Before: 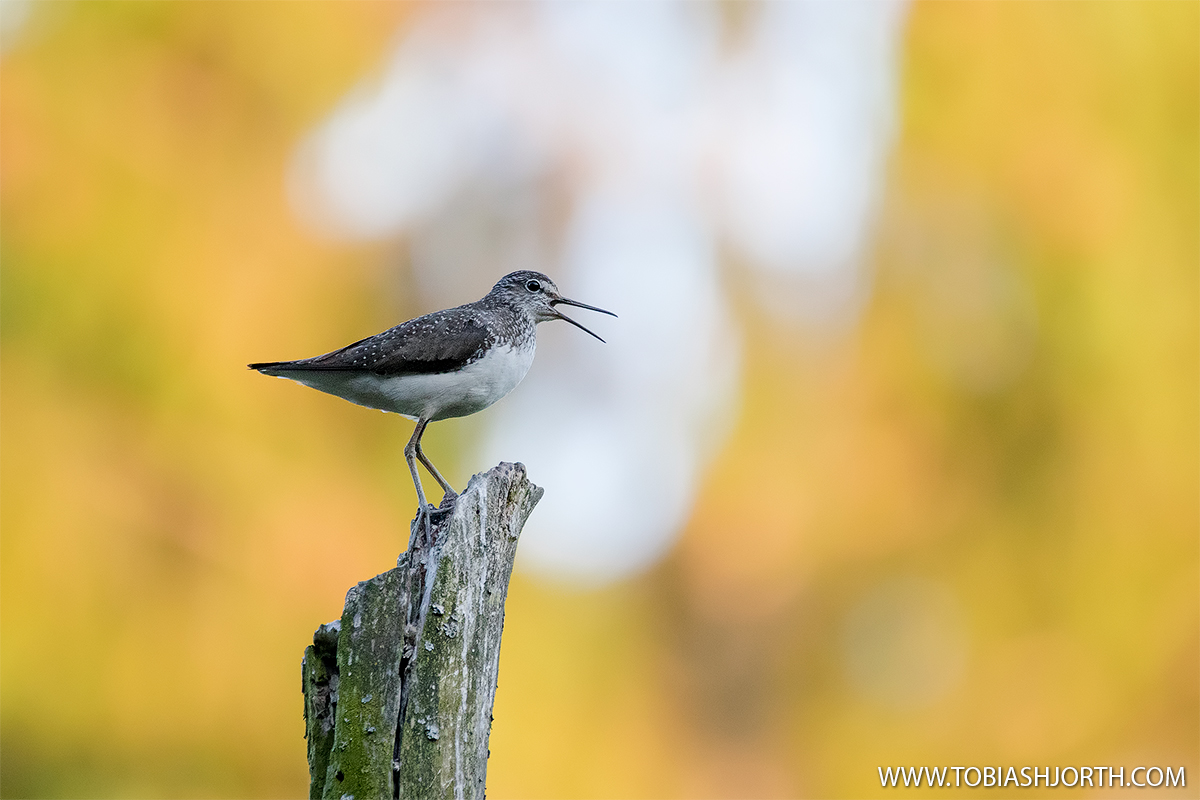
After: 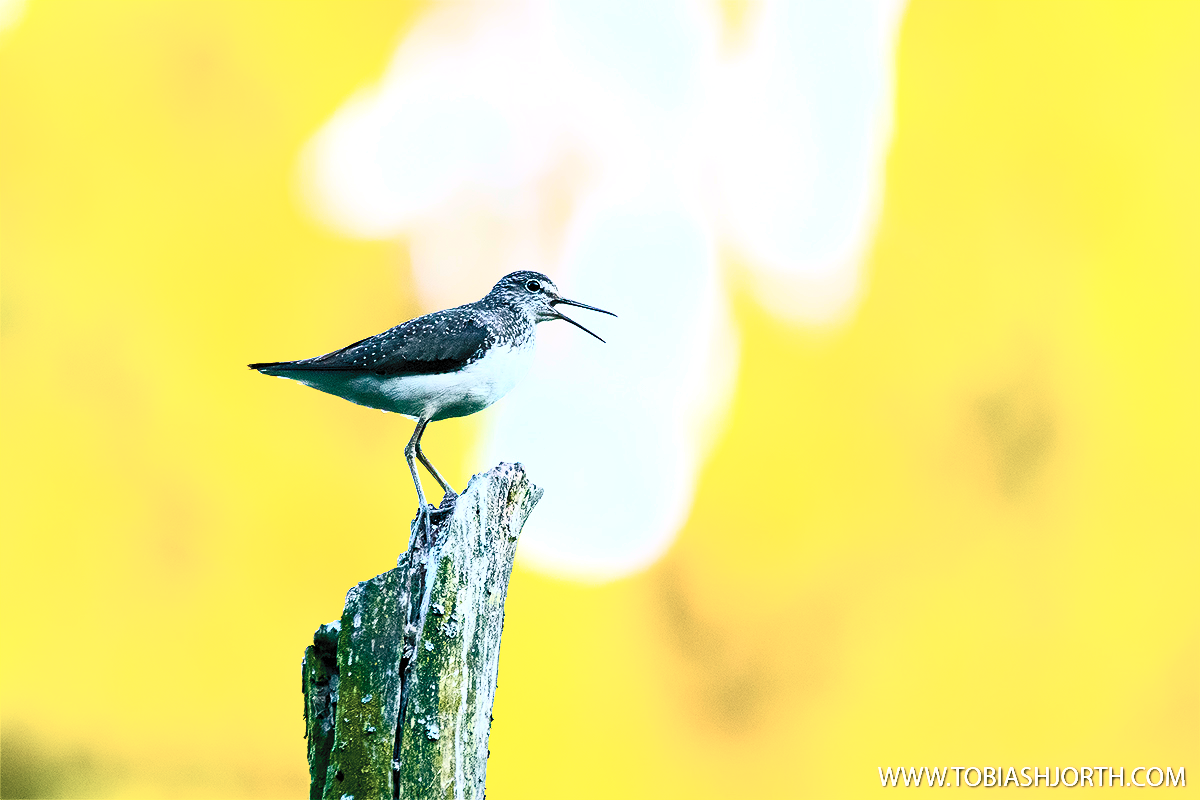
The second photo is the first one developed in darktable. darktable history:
color balance rgb: shadows lift › luminance -28.407%, shadows lift › chroma 10.107%, shadows lift › hue 228.35°, linear chroma grading › global chroma 42.202%, perceptual saturation grading › global saturation 66.127%, perceptual saturation grading › highlights 49.48%, perceptual saturation grading › shadows 29.683%, perceptual brilliance grading › global brilliance 15.577%, perceptual brilliance grading › shadows -34.332%
contrast brightness saturation: contrast 0.556, brightness 0.576, saturation -0.342
